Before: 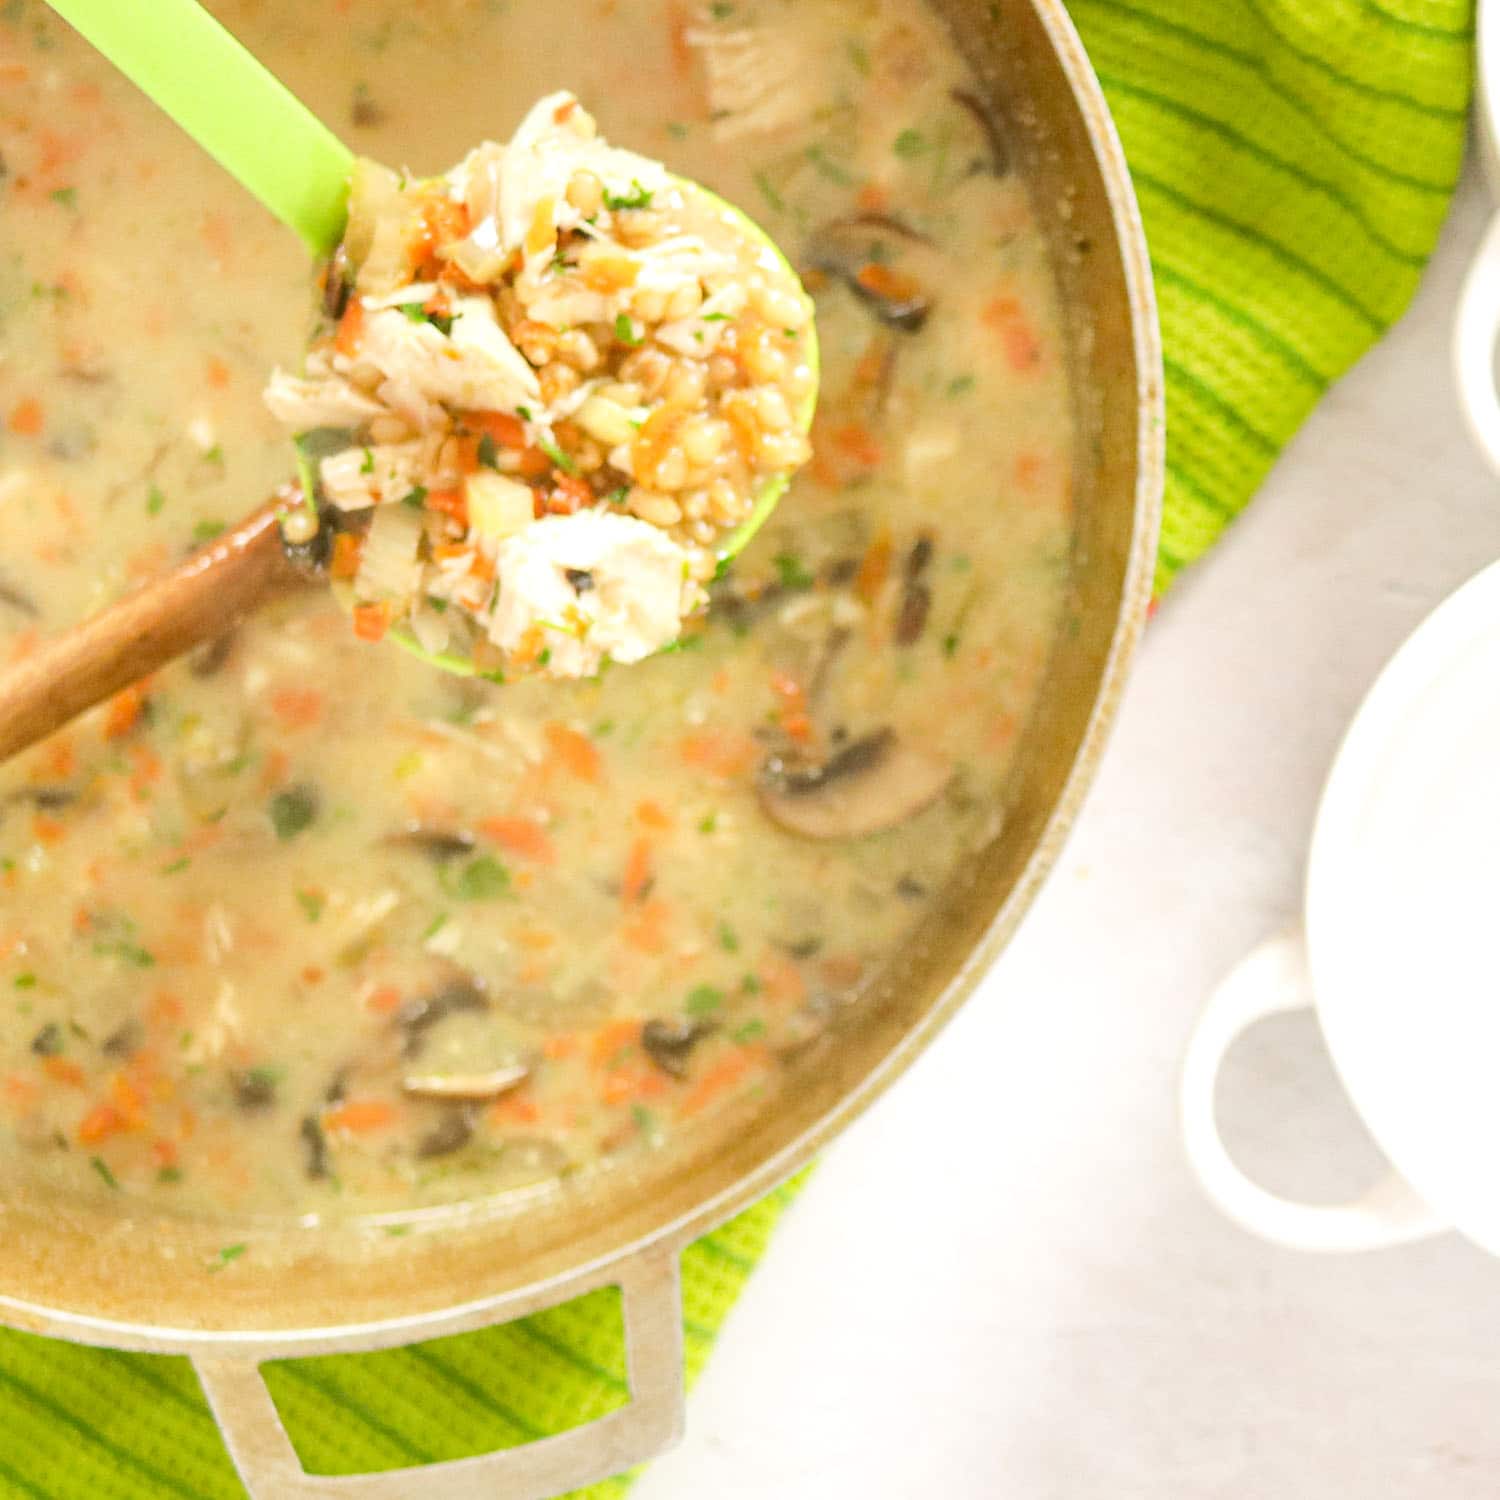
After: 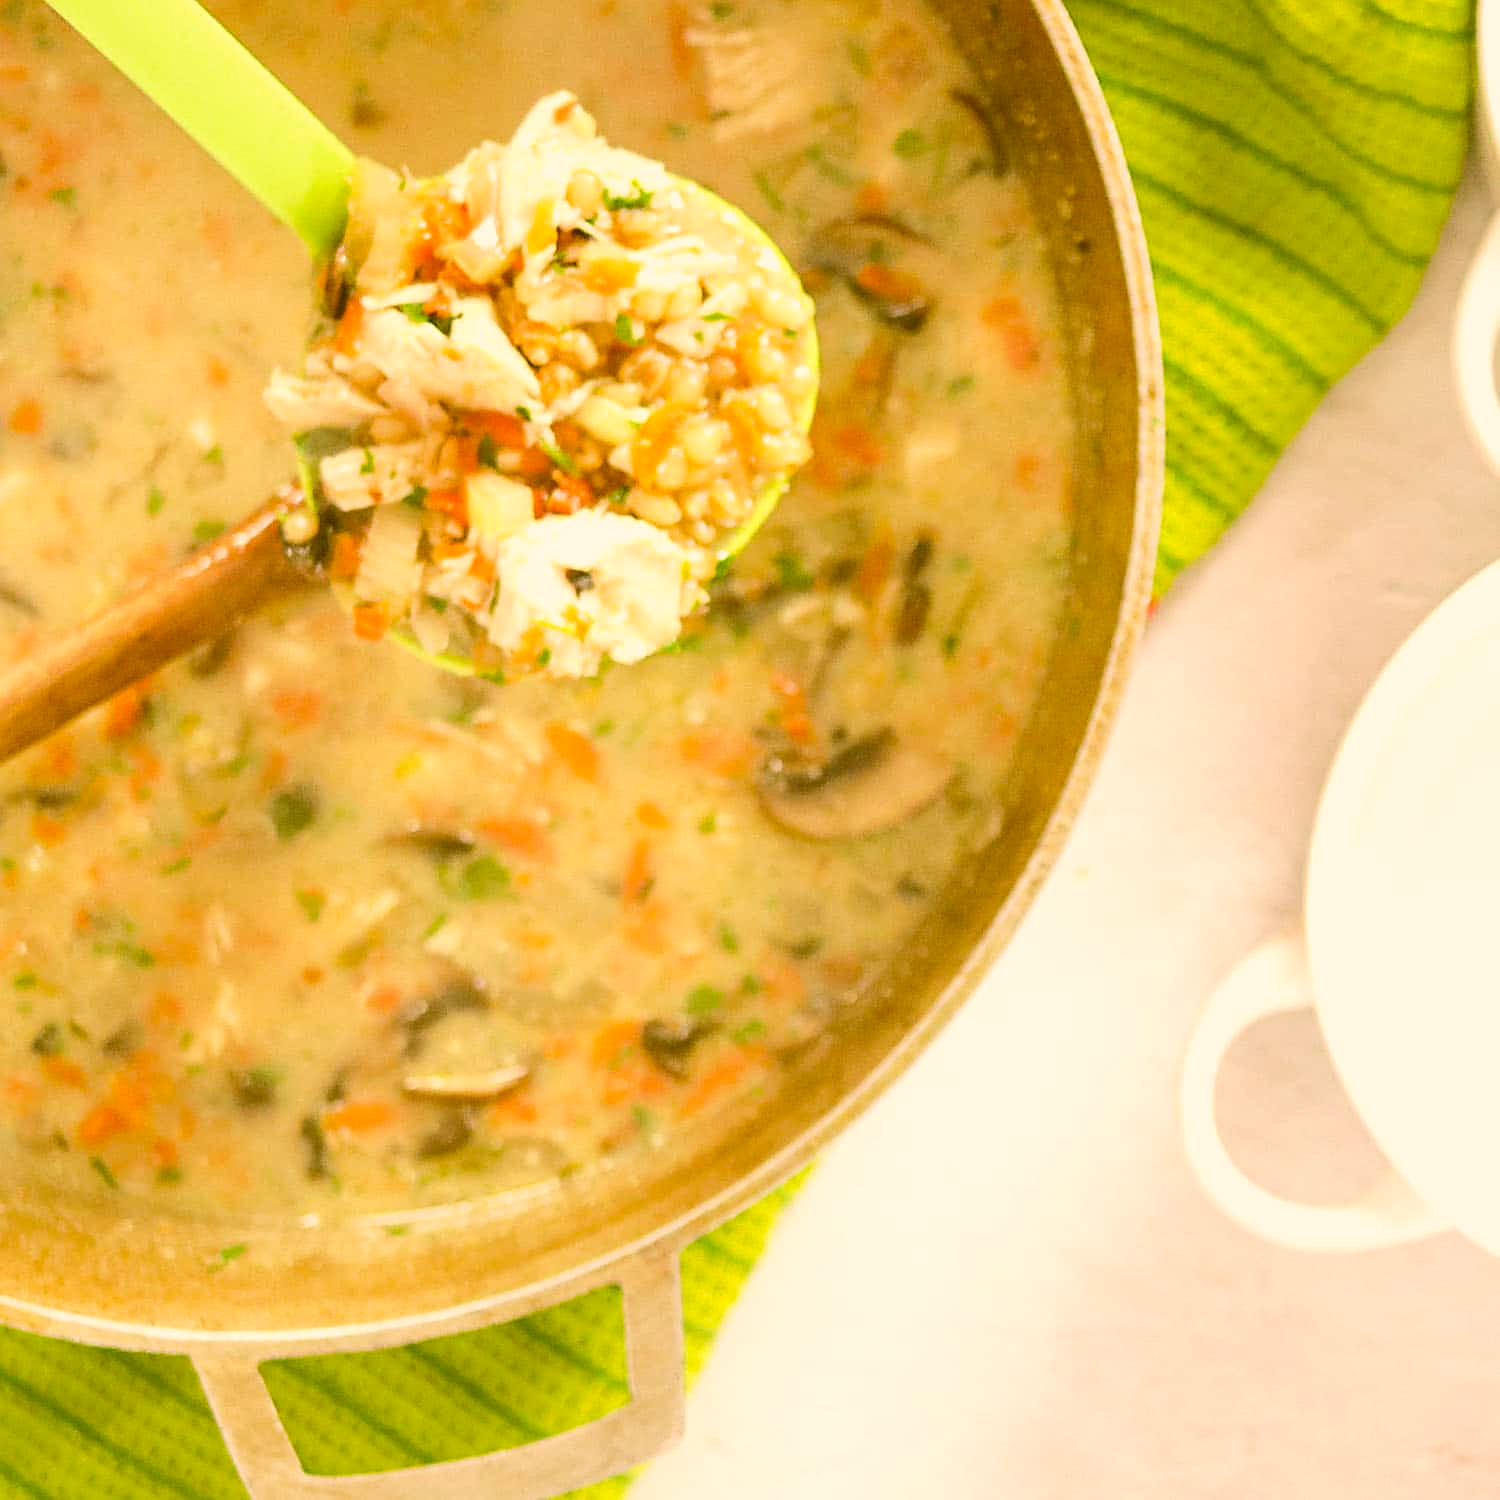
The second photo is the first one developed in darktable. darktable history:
color correction: highlights a* 8.98, highlights b* 15.09, shadows a* -0.49, shadows b* 26.52
sharpen: on, module defaults
